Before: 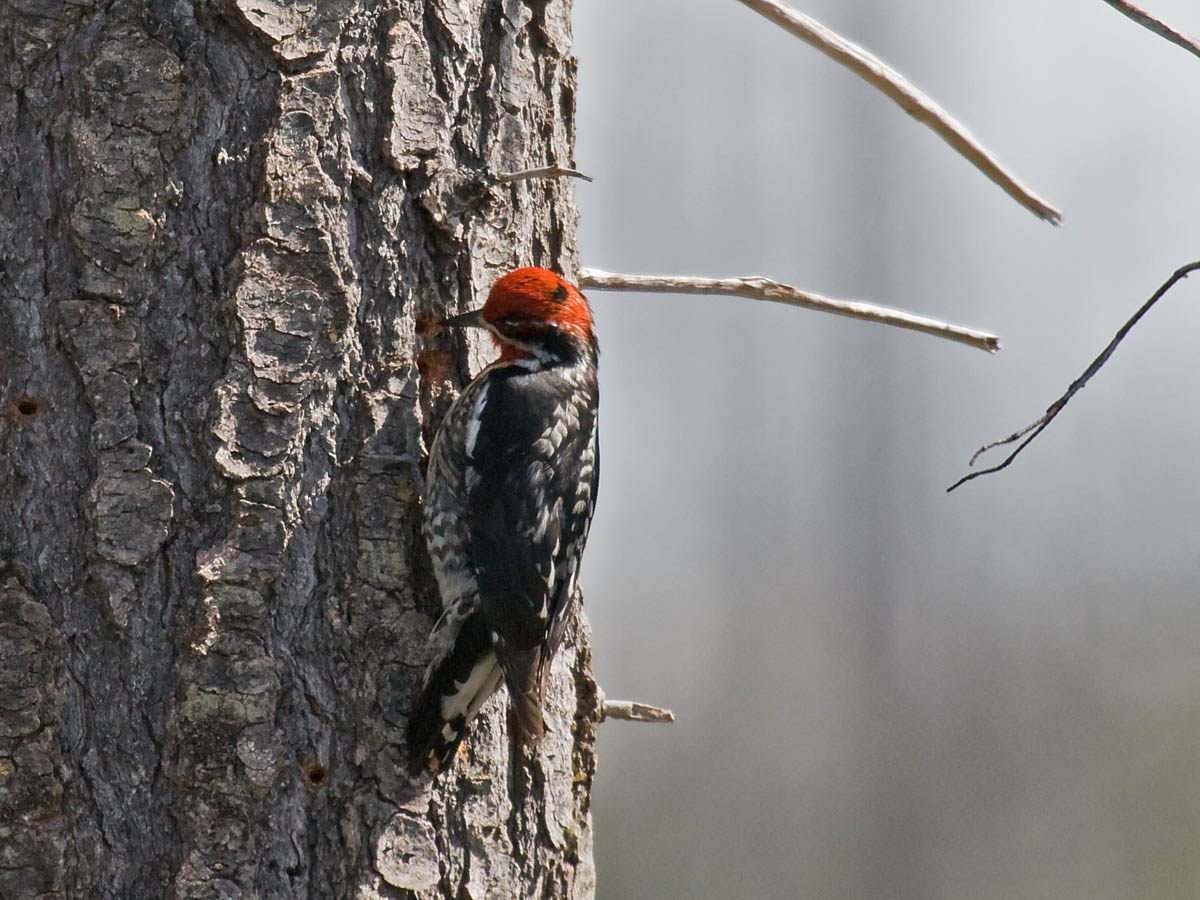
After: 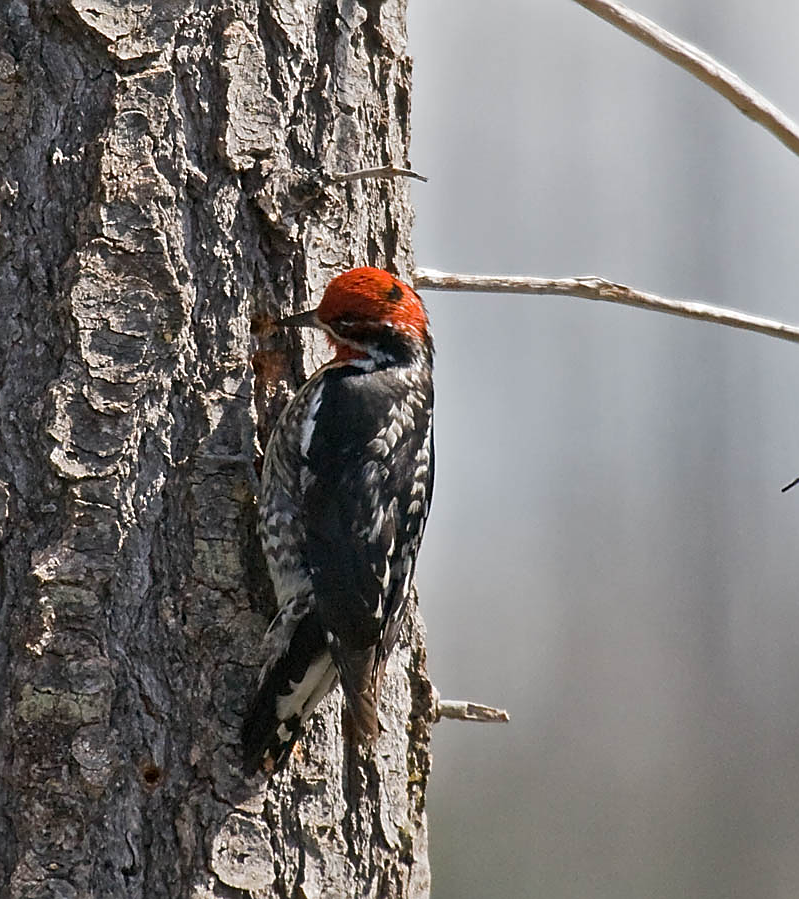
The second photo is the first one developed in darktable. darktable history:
sharpen: on, module defaults
crop and rotate: left 13.826%, right 19.545%
